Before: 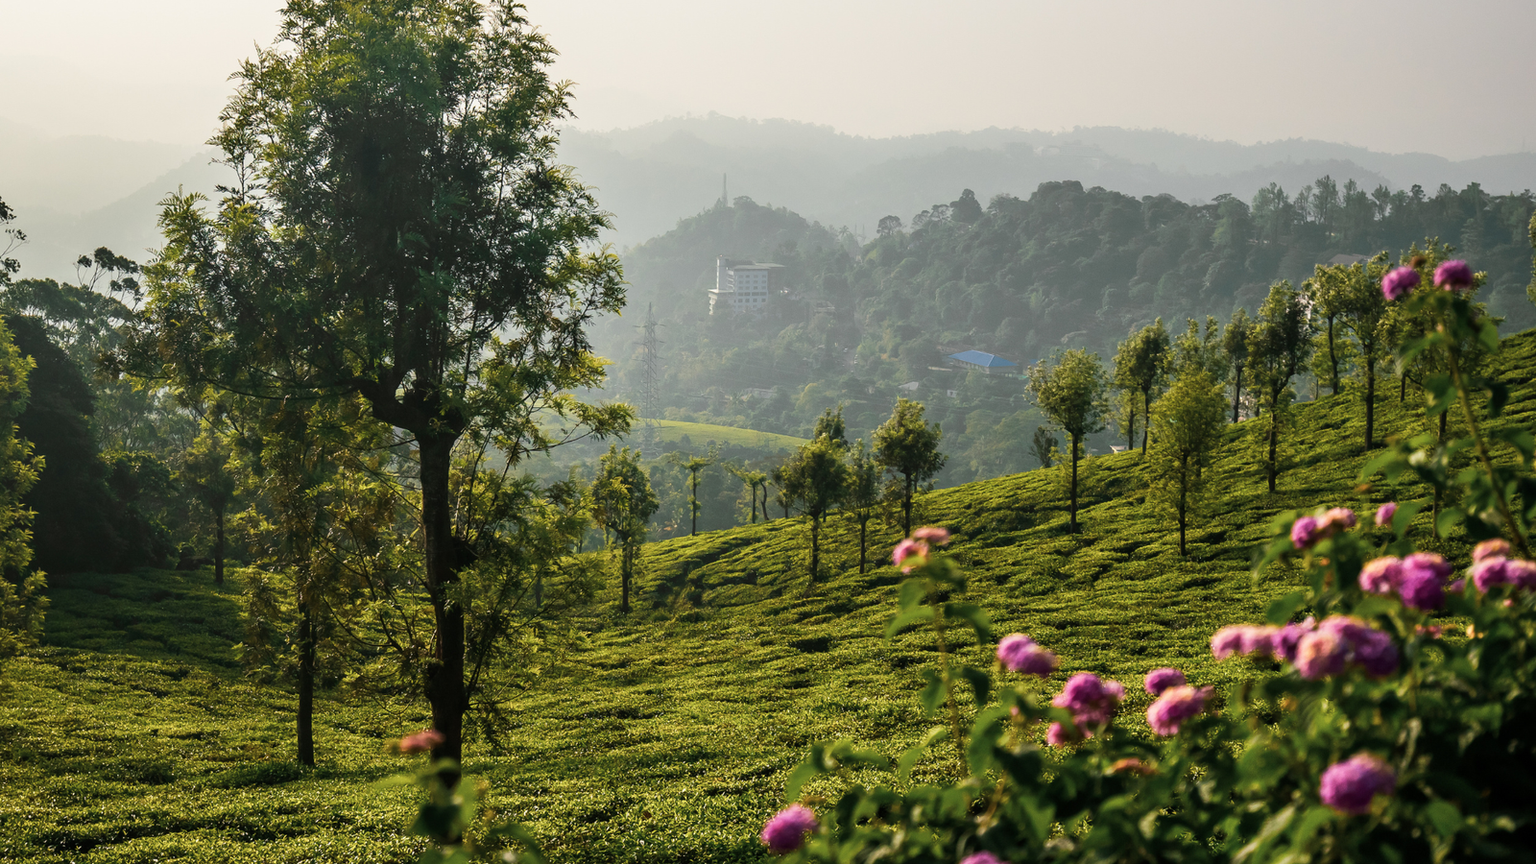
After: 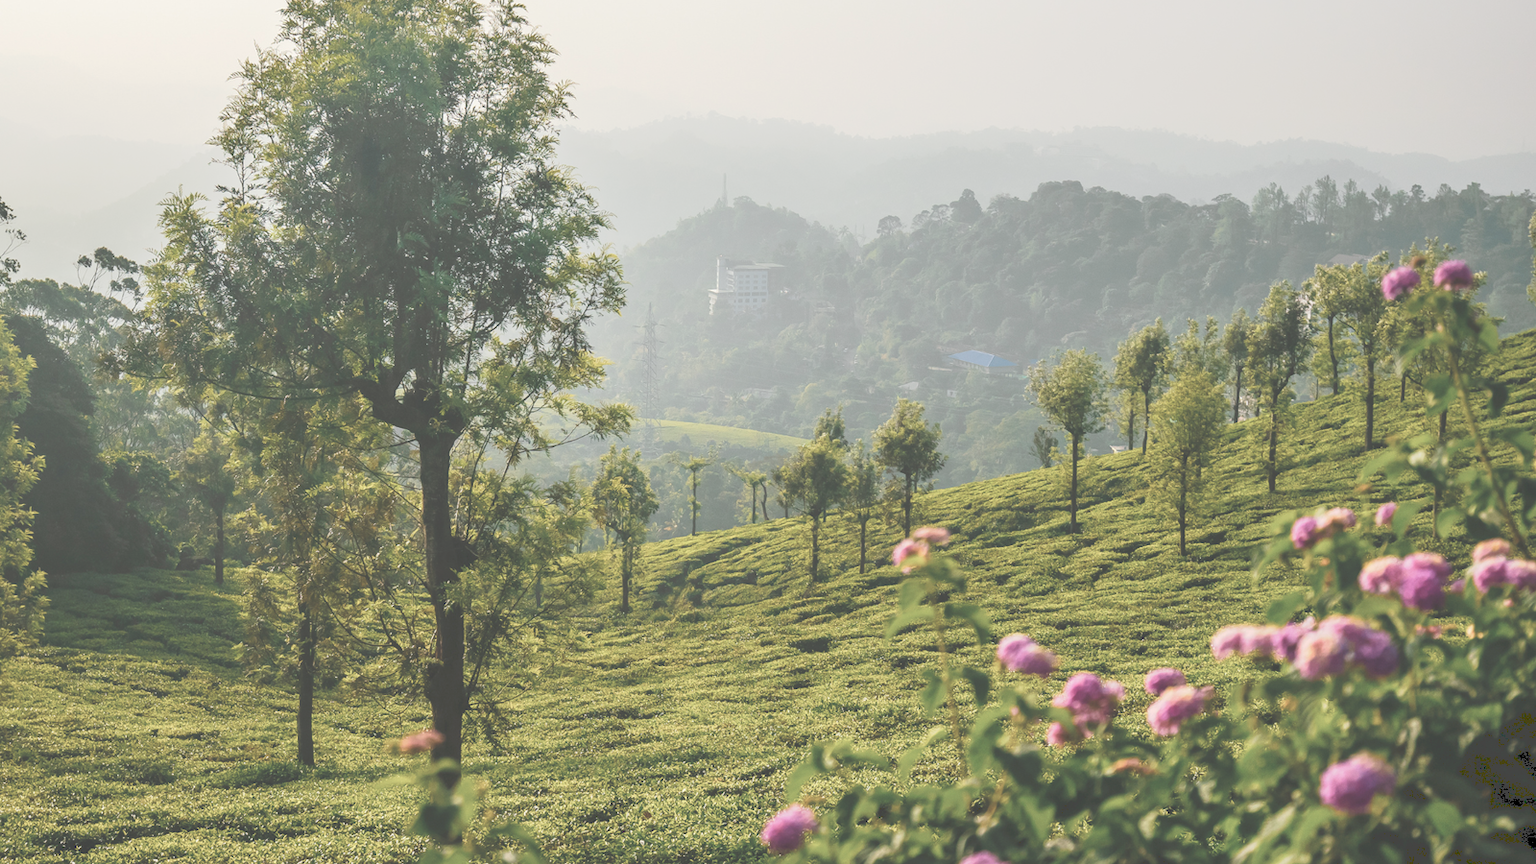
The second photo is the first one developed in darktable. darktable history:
tone curve: curves: ch0 [(0, 0) (0.003, 0.275) (0.011, 0.288) (0.025, 0.309) (0.044, 0.326) (0.069, 0.346) (0.1, 0.37) (0.136, 0.396) (0.177, 0.432) (0.224, 0.473) (0.277, 0.516) (0.335, 0.566) (0.399, 0.611) (0.468, 0.661) (0.543, 0.711) (0.623, 0.761) (0.709, 0.817) (0.801, 0.867) (0.898, 0.911) (1, 1)], preserve colors none
